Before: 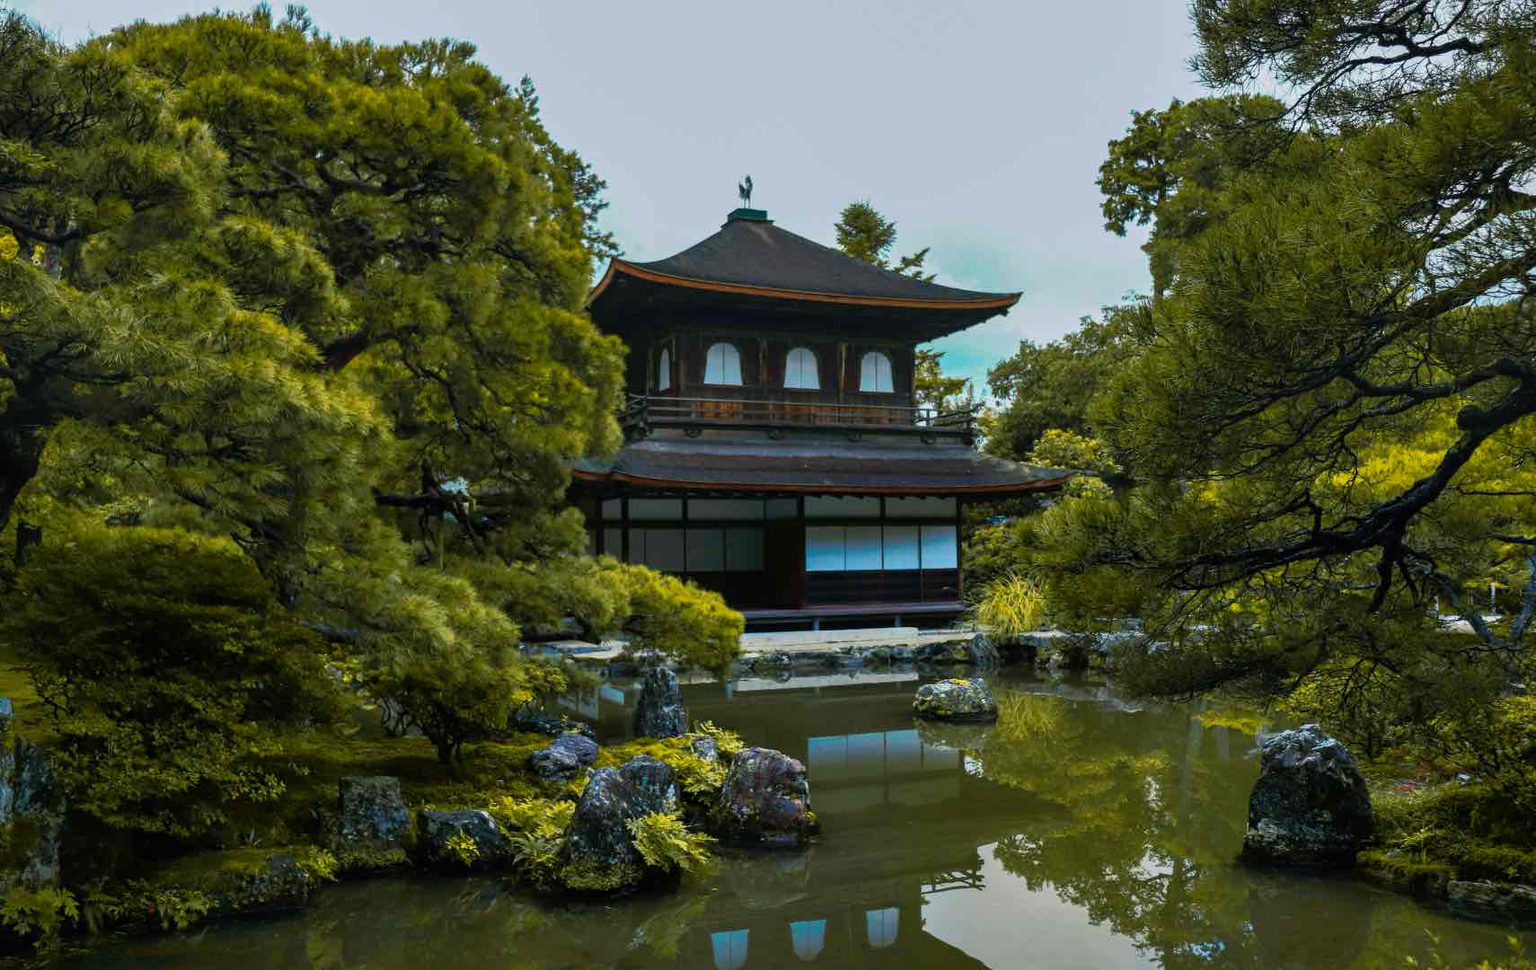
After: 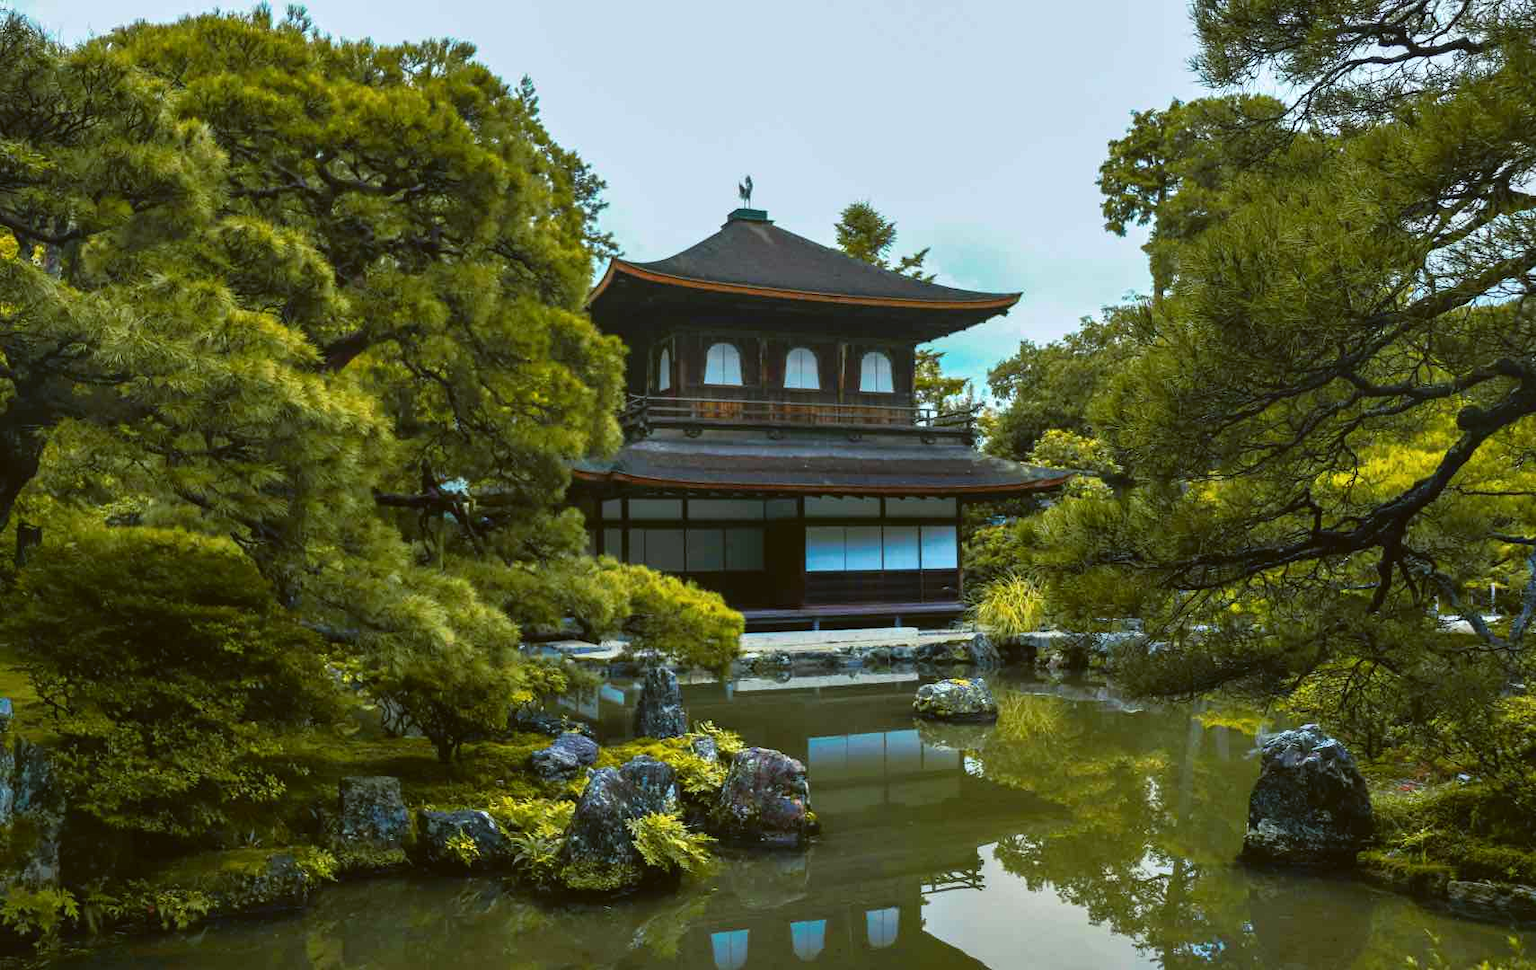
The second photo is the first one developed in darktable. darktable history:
exposure: exposure 0.426 EV, compensate highlight preservation false
color balance: lift [1.004, 1.002, 1.002, 0.998], gamma [1, 1.007, 1.002, 0.993], gain [1, 0.977, 1.013, 1.023], contrast -3.64%
tone equalizer: on, module defaults
